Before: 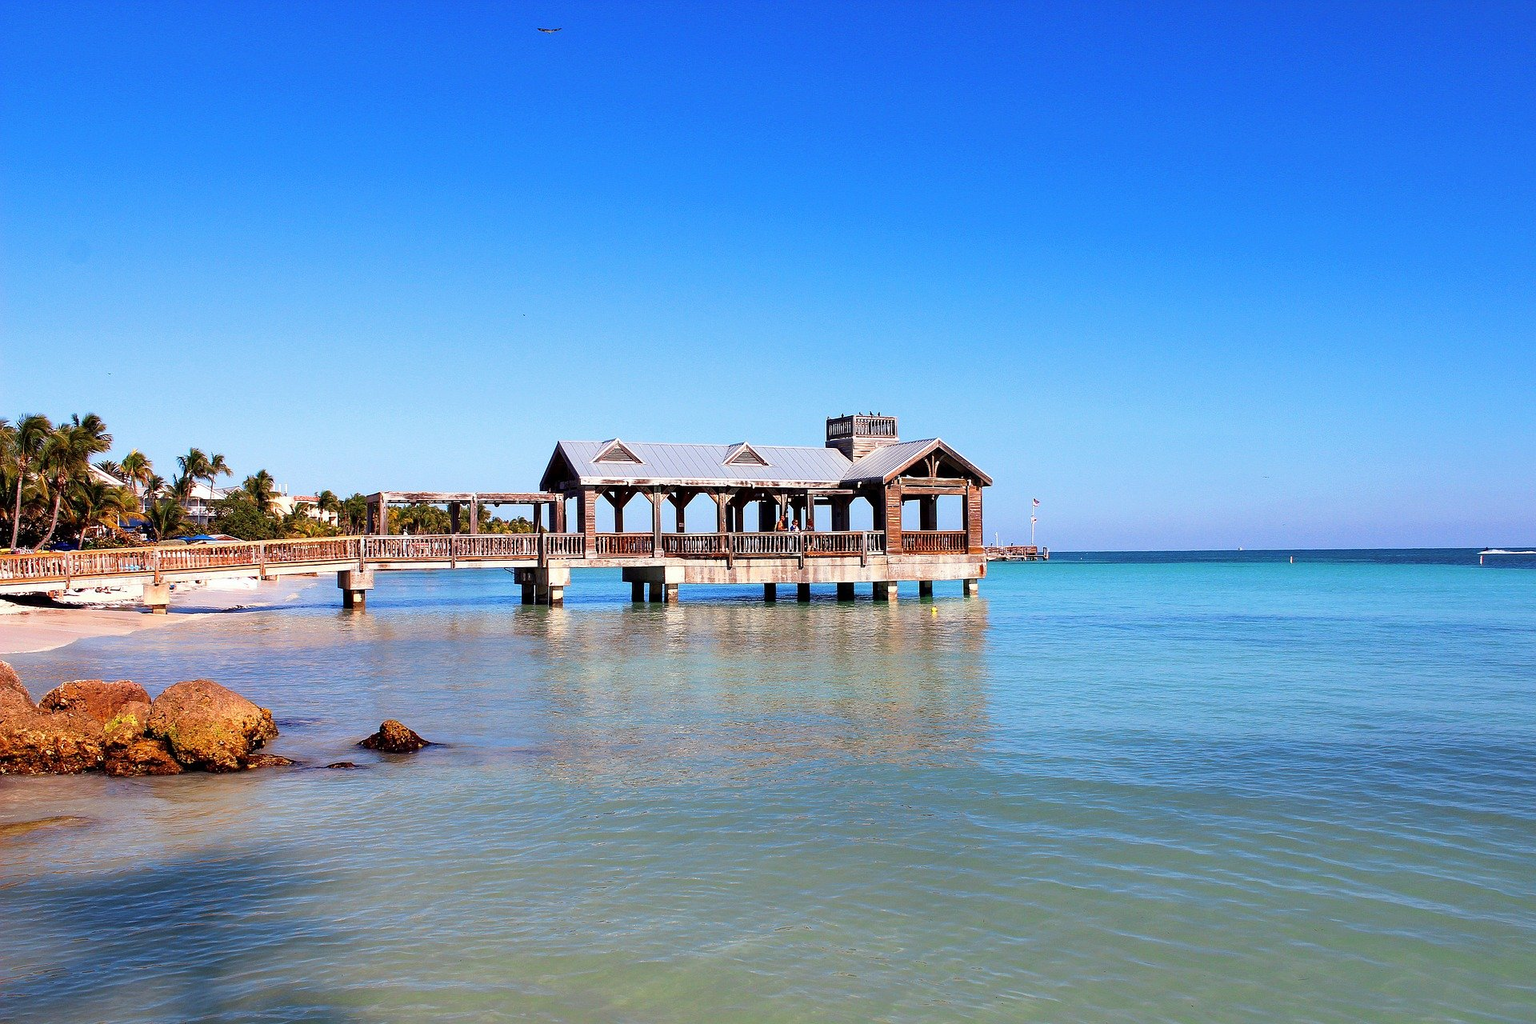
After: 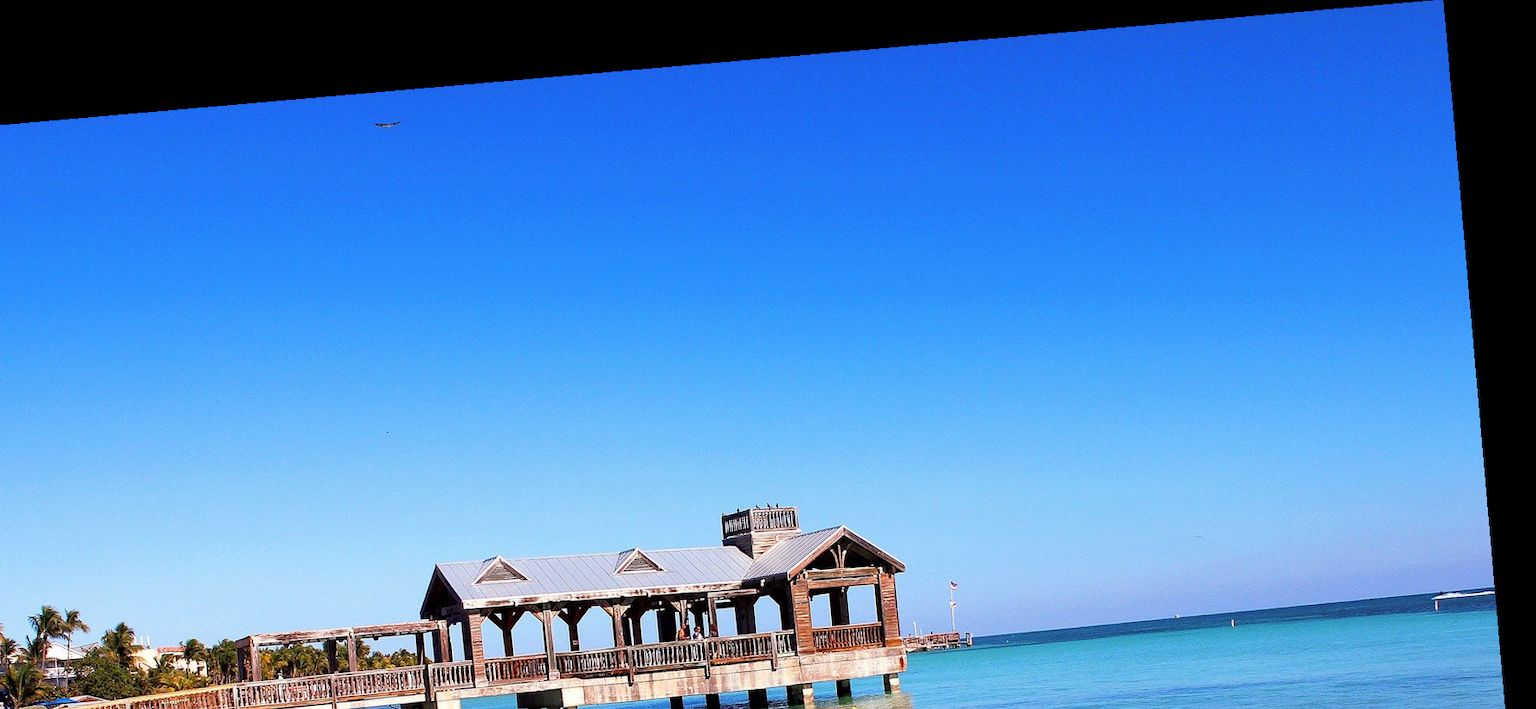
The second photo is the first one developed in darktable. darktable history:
crop and rotate: left 11.812%, bottom 42.776%
rotate and perspective: rotation -4.98°, automatic cropping off
